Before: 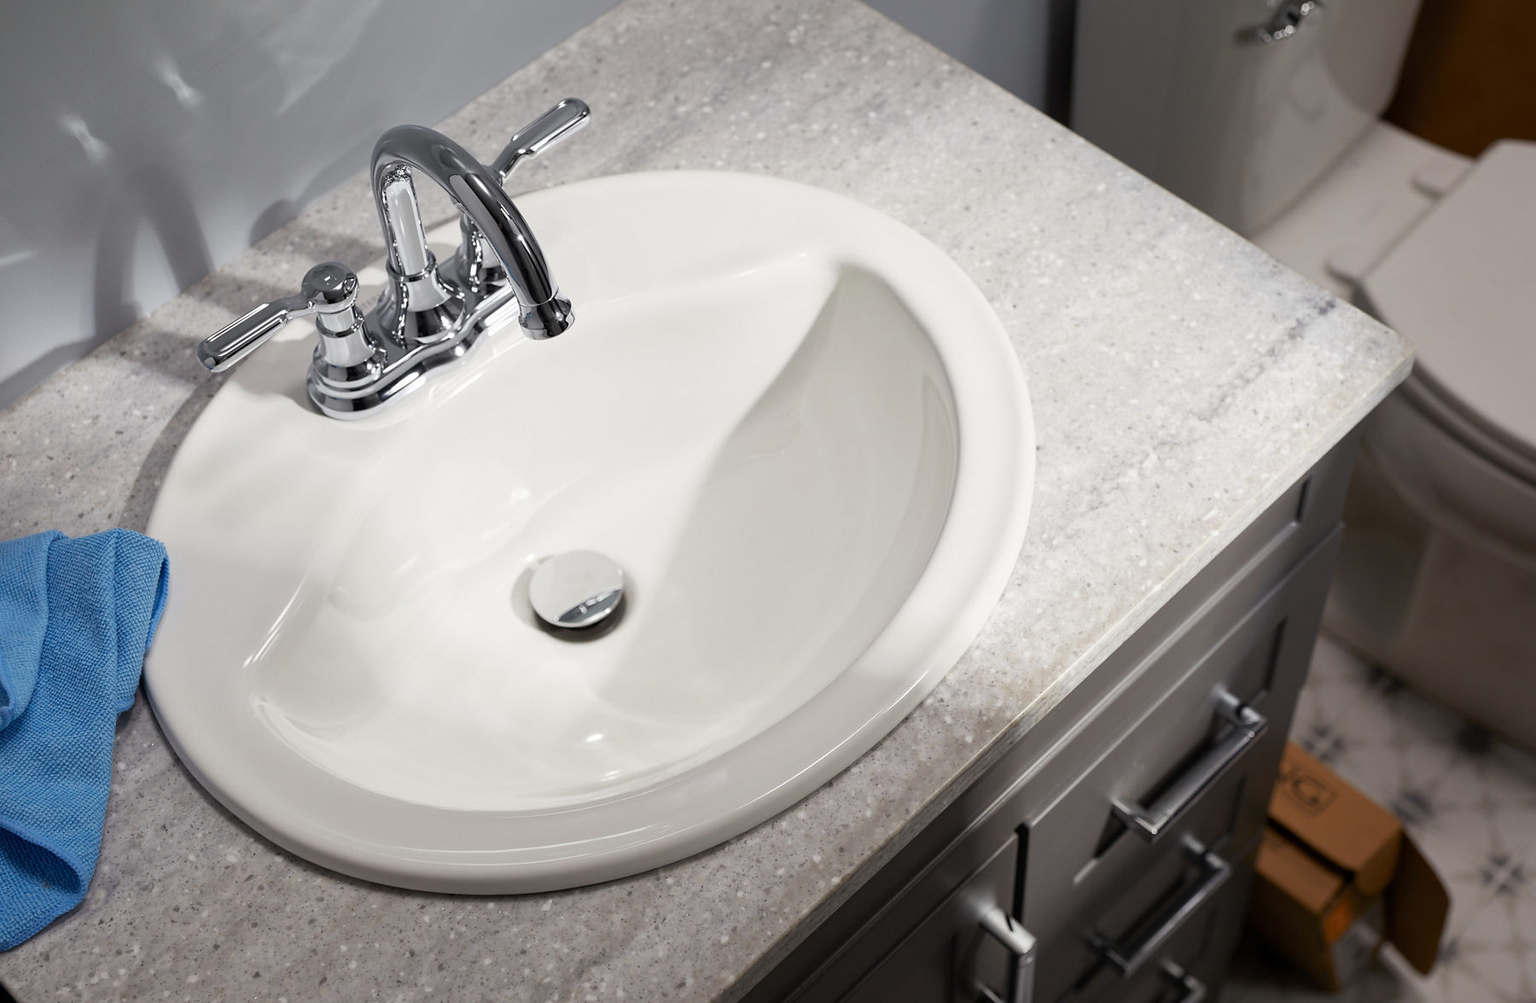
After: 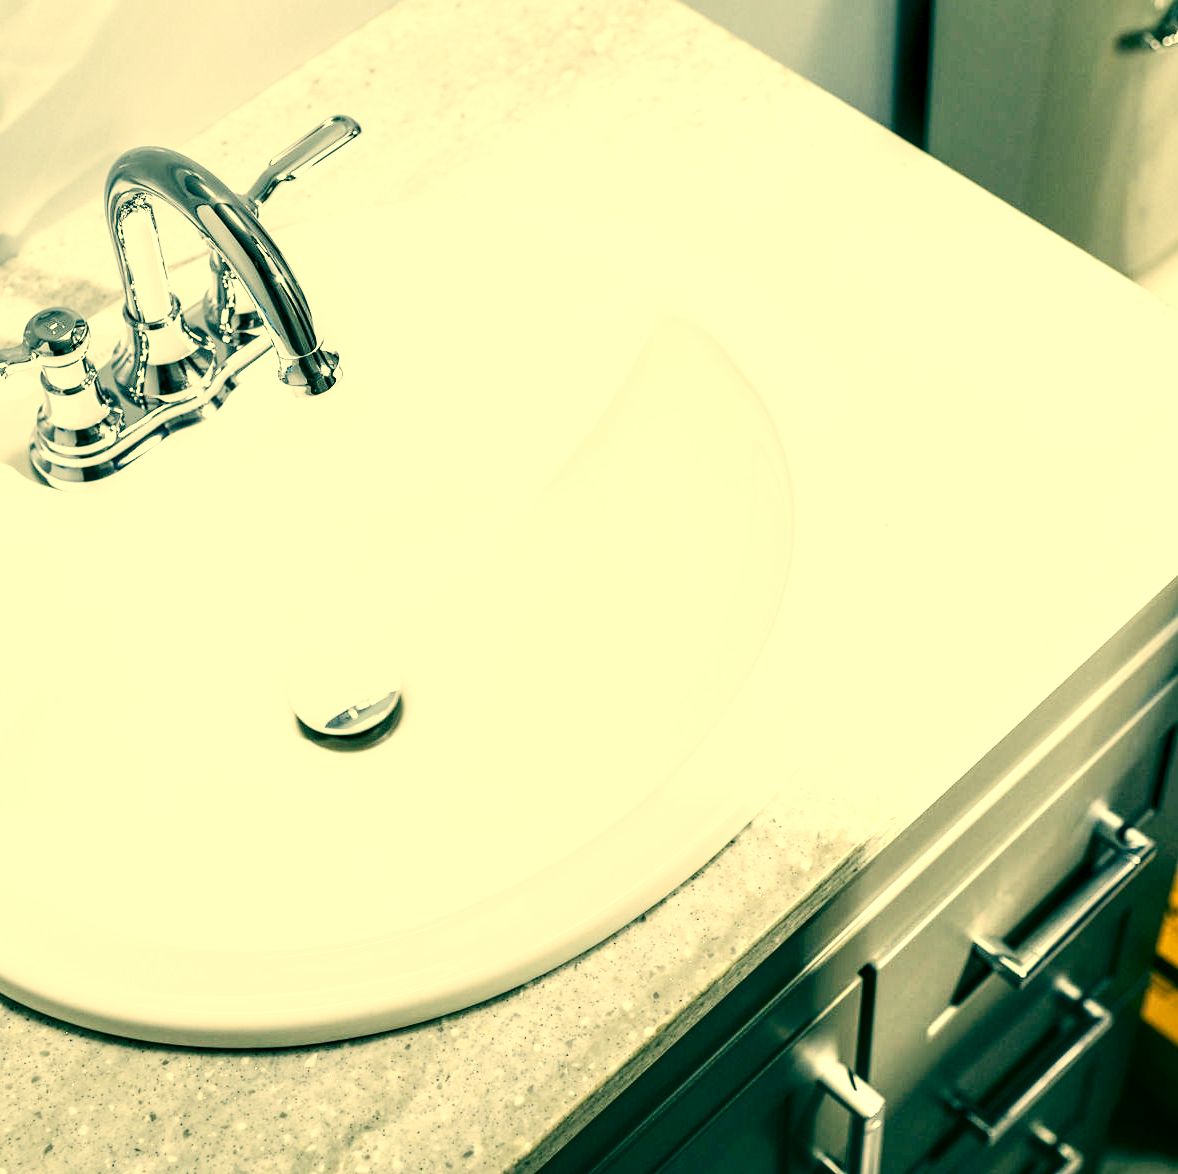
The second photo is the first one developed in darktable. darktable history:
exposure: exposure 0.549 EV, compensate exposure bias true, compensate highlight preservation false
local contrast: detail 160%
base curve: curves: ch0 [(0, 0) (0.007, 0.004) (0.027, 0.03) (0.046, 0.07) (0.207, 0.54) (0.442, 0.872) (0.673, 0.972) (1, 1)], preserve colors none
color correction: highlights a* 1.79, highlights b* 33.91, shadows a* -37.38, shadows b* -6.18
crop and rotate: left 18.388%, right 16.163%
tone equalizer: mask exposure compensation -0.489 EV
